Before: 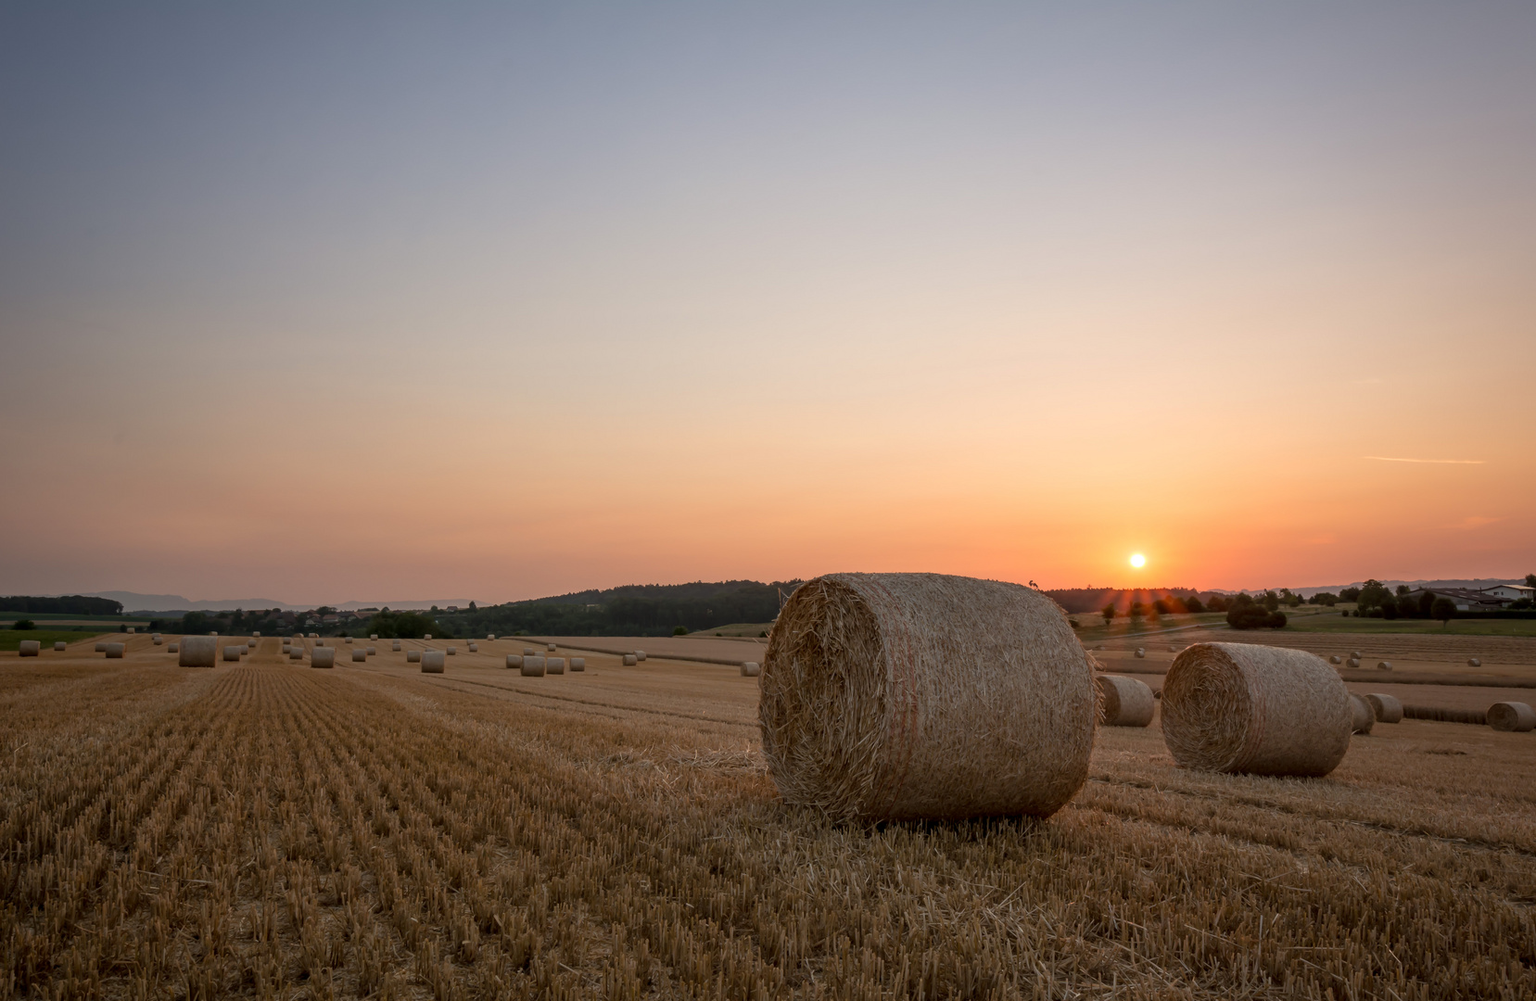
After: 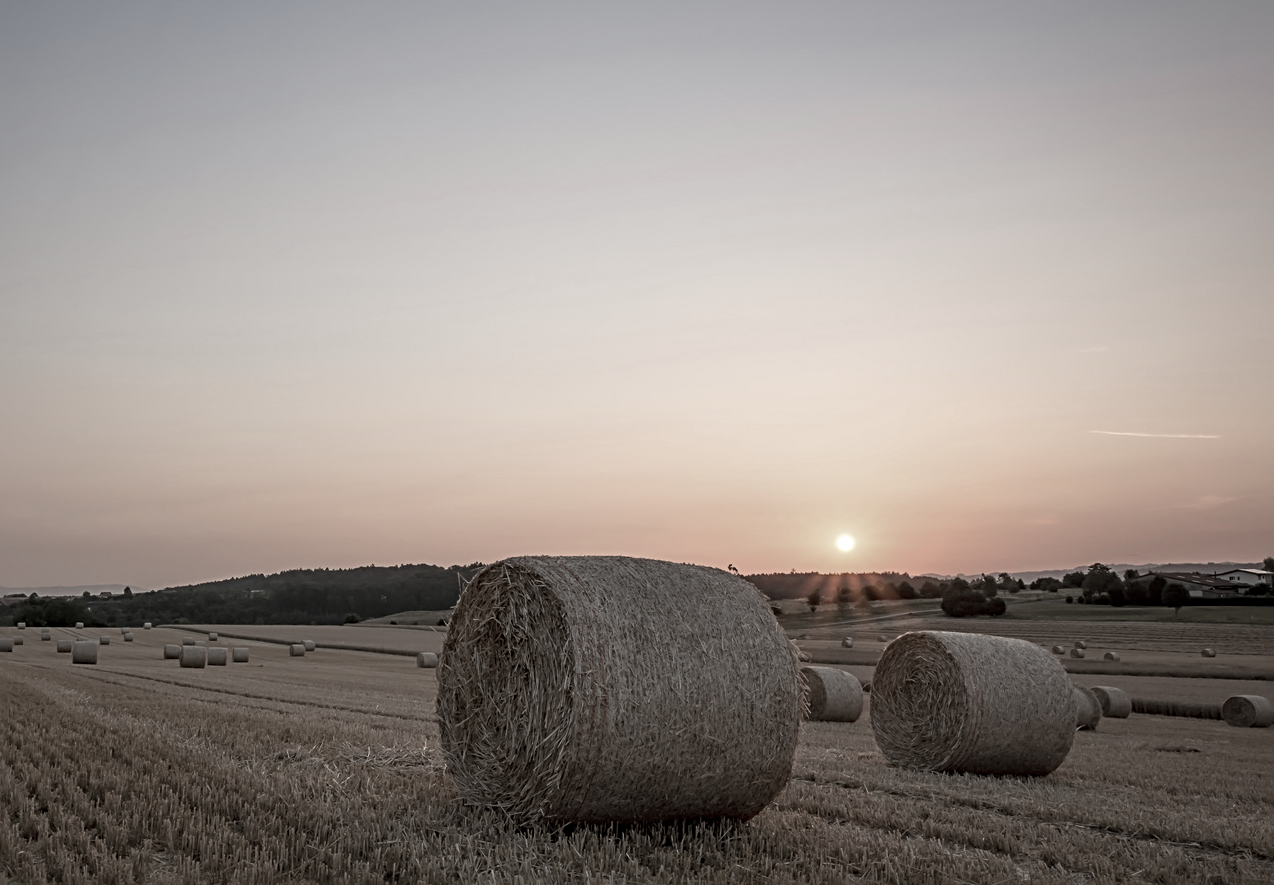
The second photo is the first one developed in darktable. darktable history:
crop: left 23.095%, top 5.827%, bottom 11.854%
sharpen: radius 3.119
color zones: curves: ch1 [(0, 0.34) (0.143, 0.164) (0.286, 0.152) (0.429, 0.176) (0.571, 0.173) (0.714, 0.188) (0.857, 0.199) (1, 0.34)]
